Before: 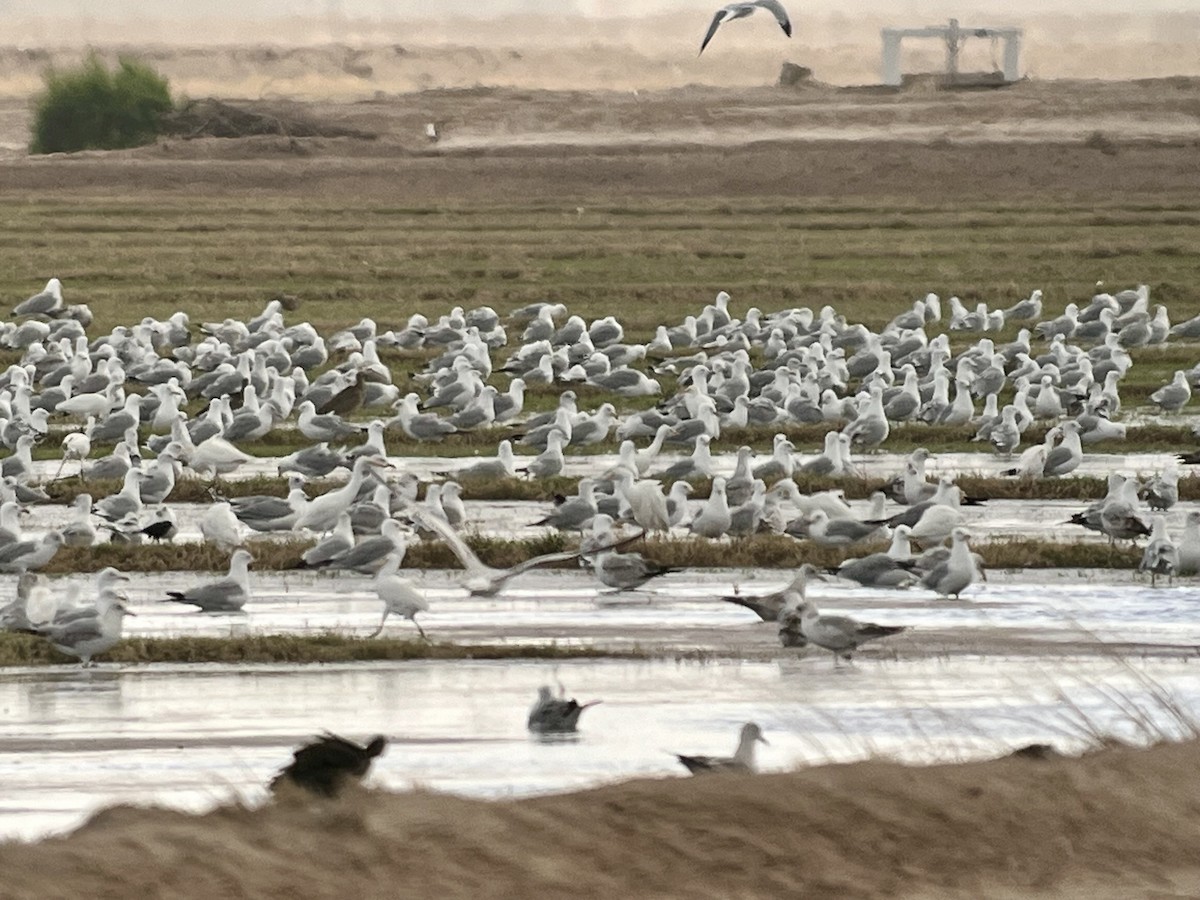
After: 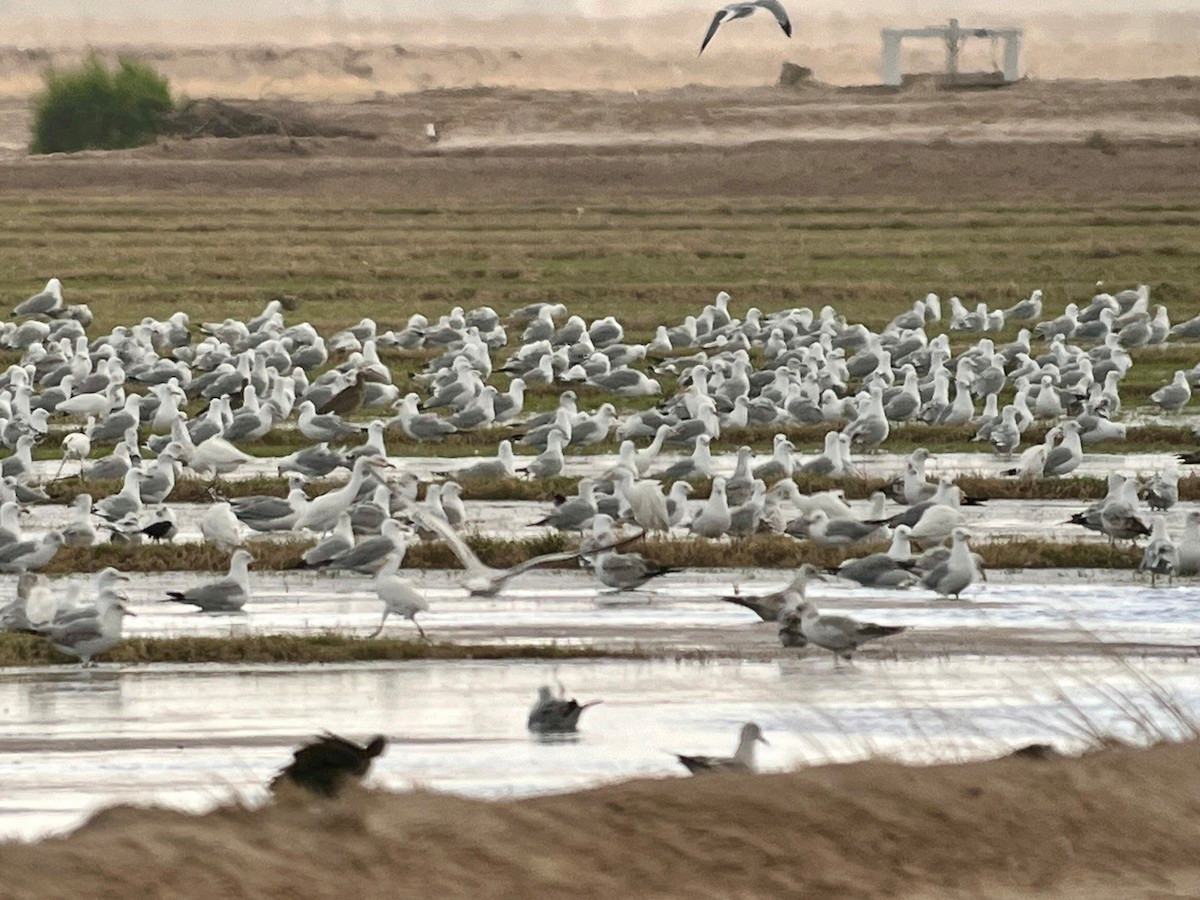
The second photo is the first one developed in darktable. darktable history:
shadows and highlights: shadows 31.58, highlights -32.31, soften with gaussian
